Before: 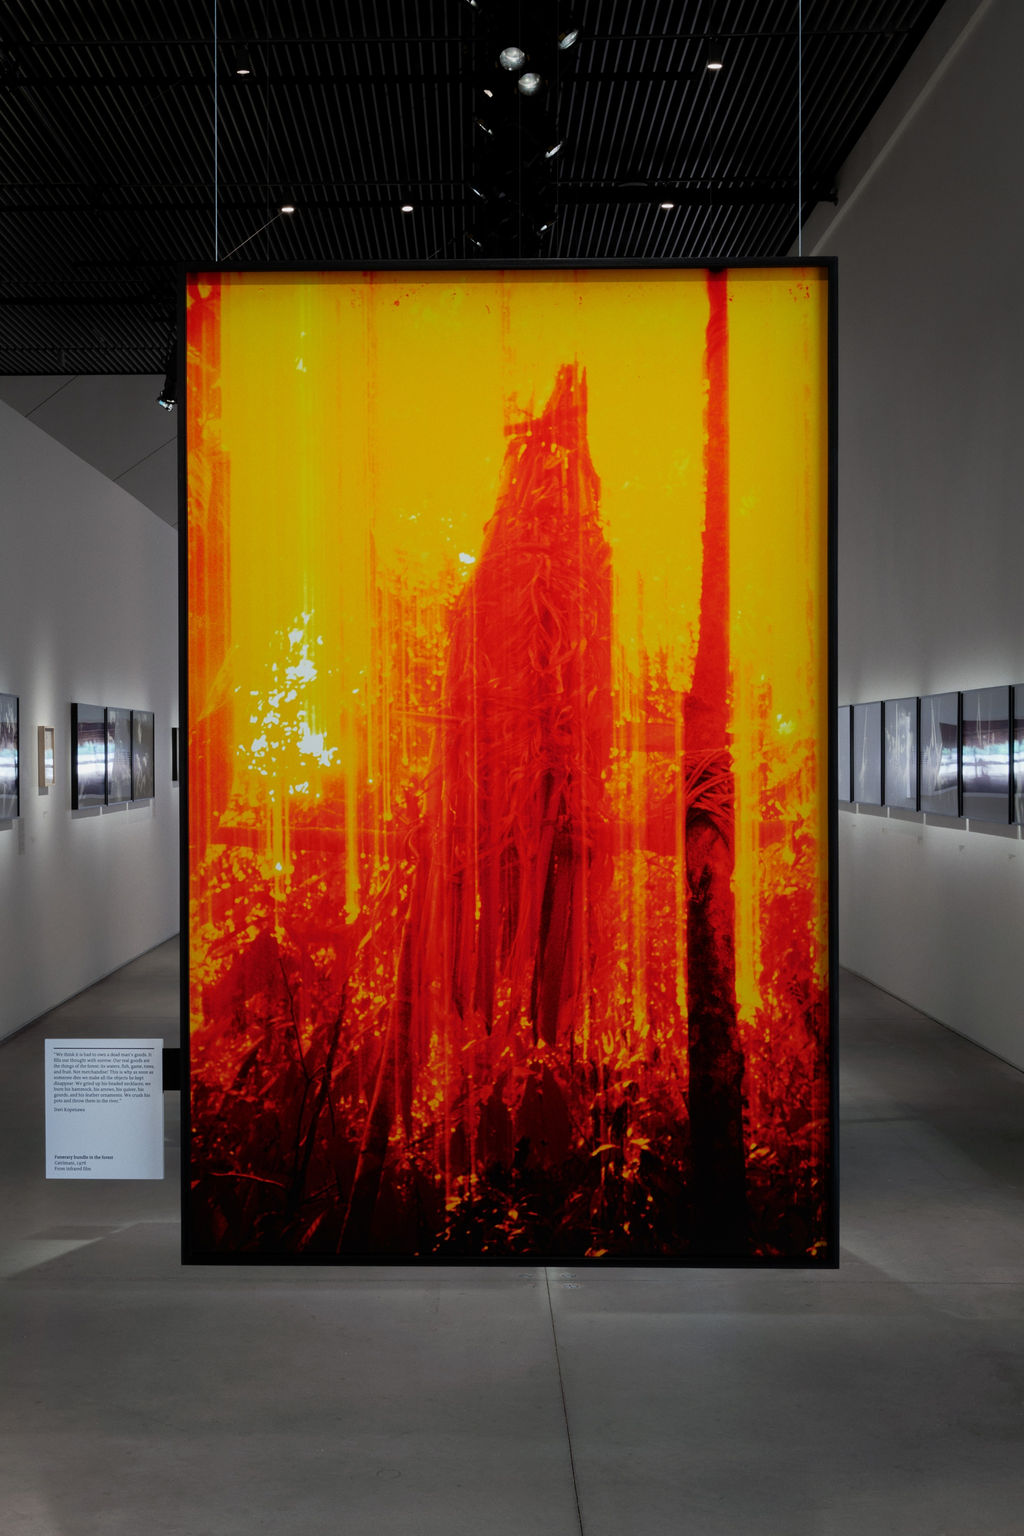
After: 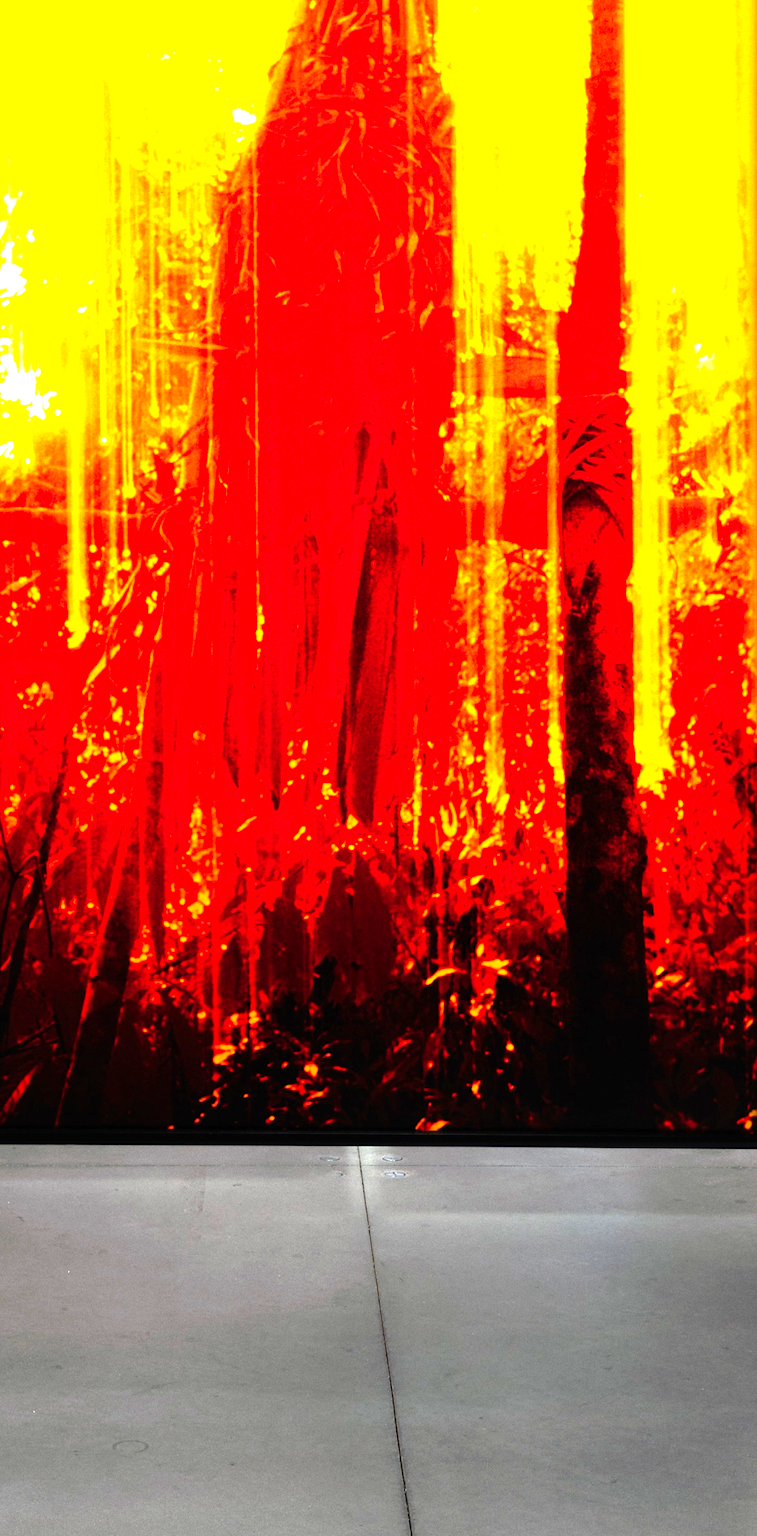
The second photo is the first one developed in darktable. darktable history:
crop and rotate: left 29.237%, top 31.152%, right 19.807%
levels: levels [0, 0.281, 0.562]
